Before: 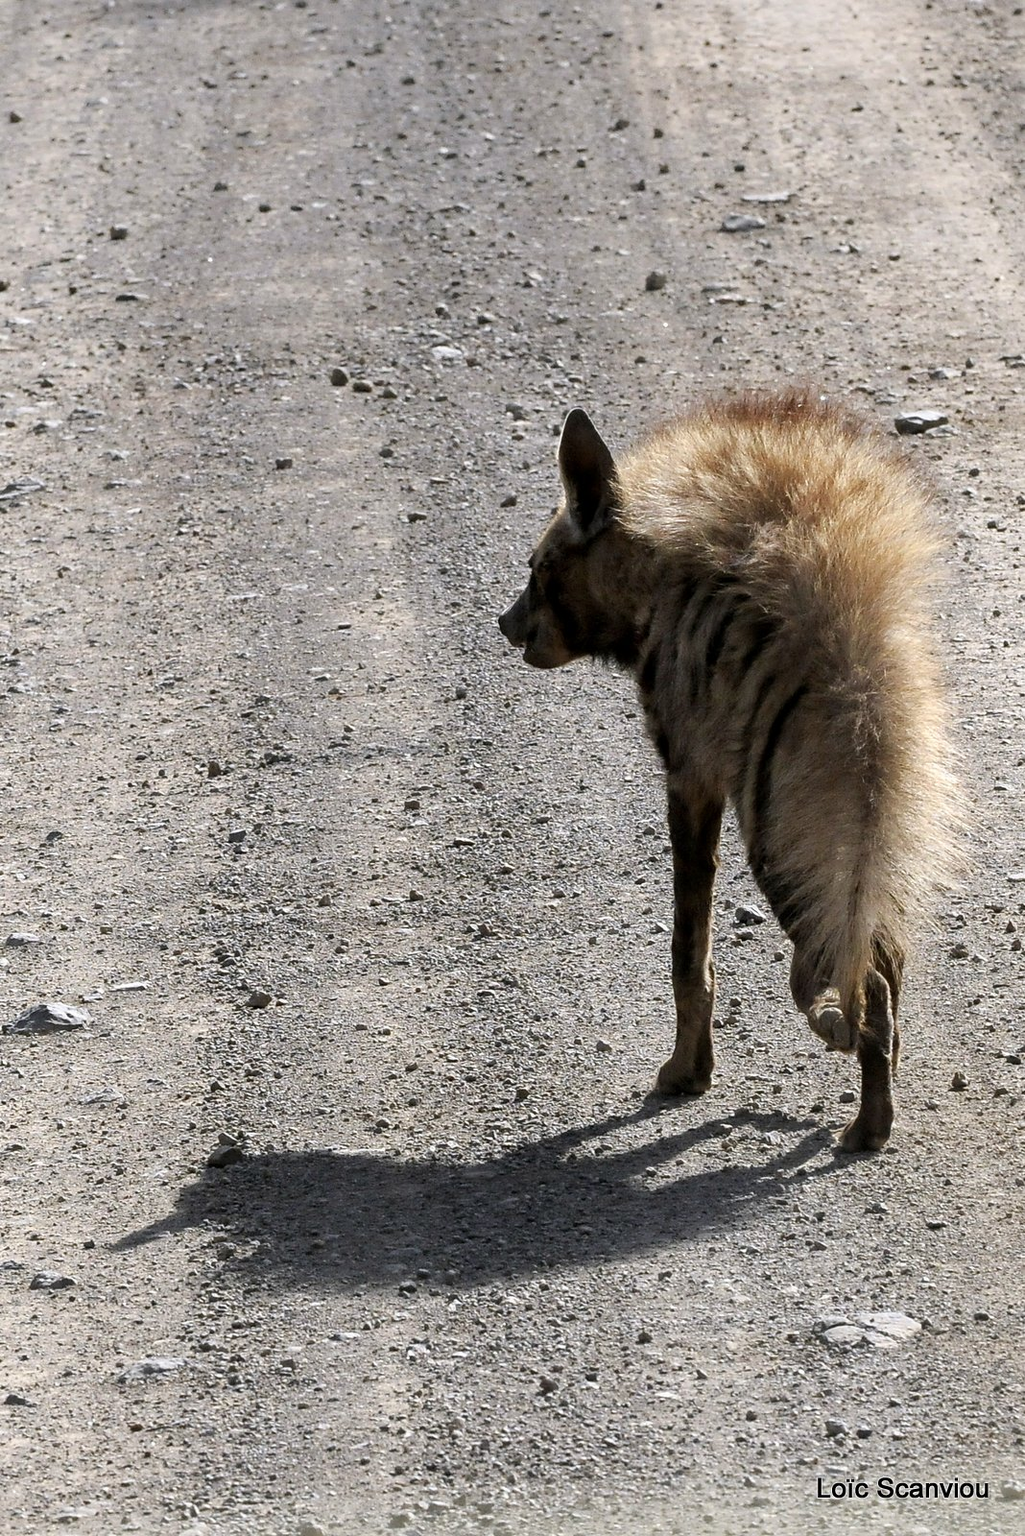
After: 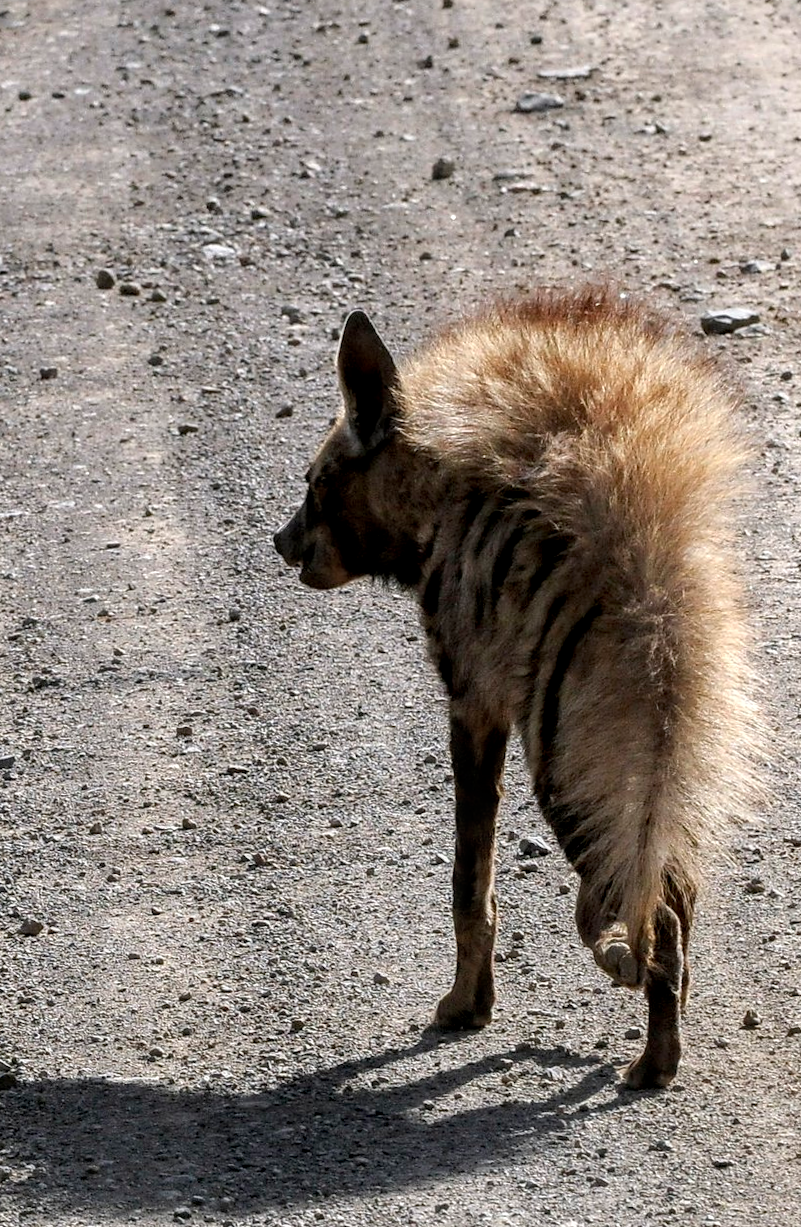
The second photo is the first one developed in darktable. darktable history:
rotate and perspective: rotation 0.074°, lens shift (vertical) 0.096, lens shift (horizontal) -0.041, crop left 0.043, crop right 0.952, crop top 0.024, crop bottom 0.979
crop and rotate: left 20.74%, top 7.912%, right 0.375%, bottom 13.378%
local contrast: detail 130%
